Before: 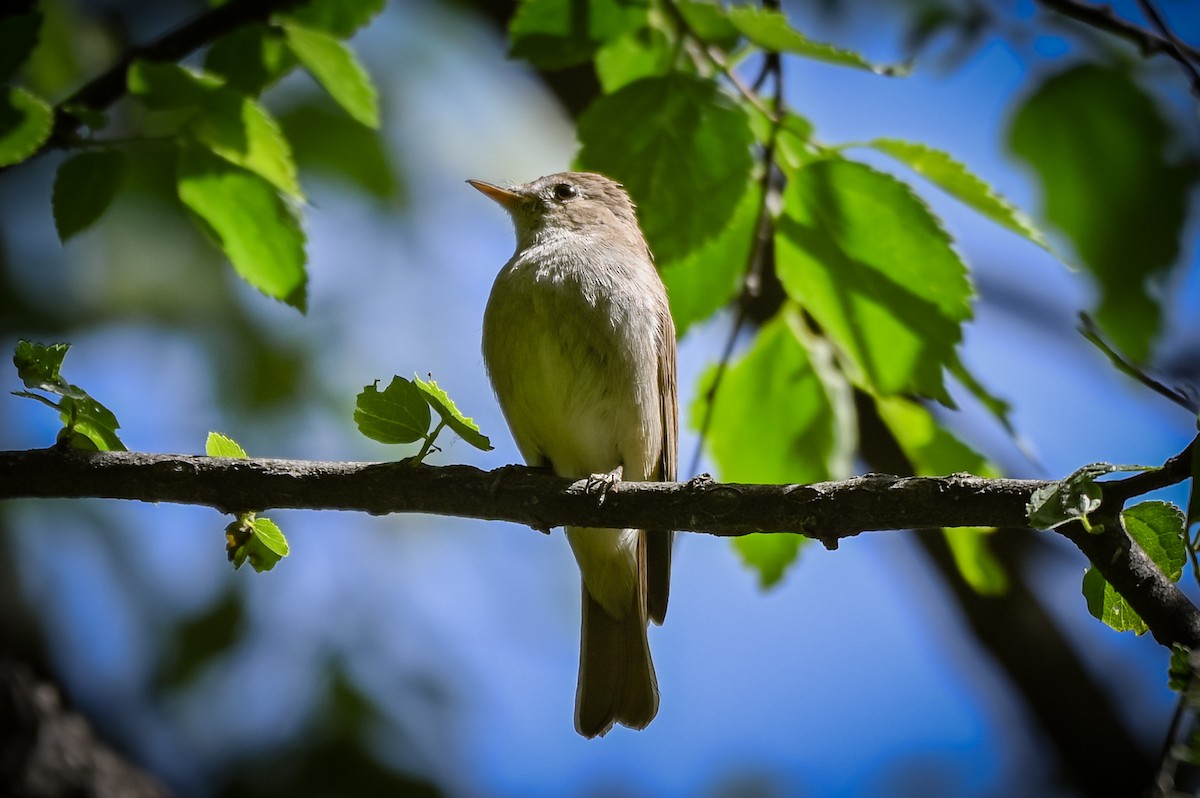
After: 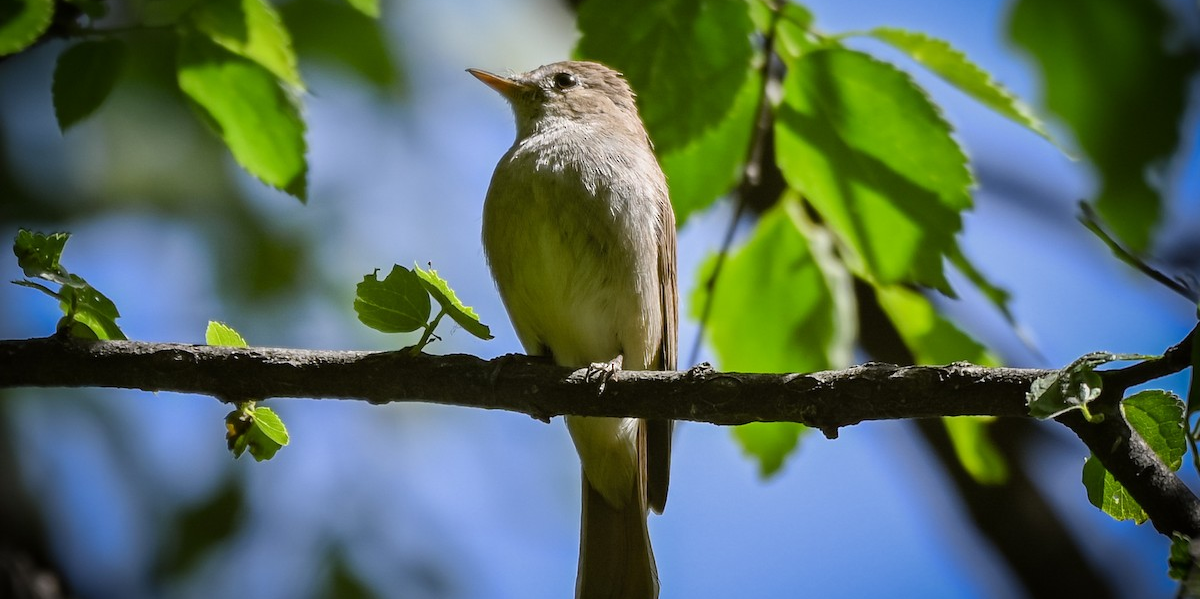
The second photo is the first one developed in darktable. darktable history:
crop: top 13.984%, bottom 10.84%
